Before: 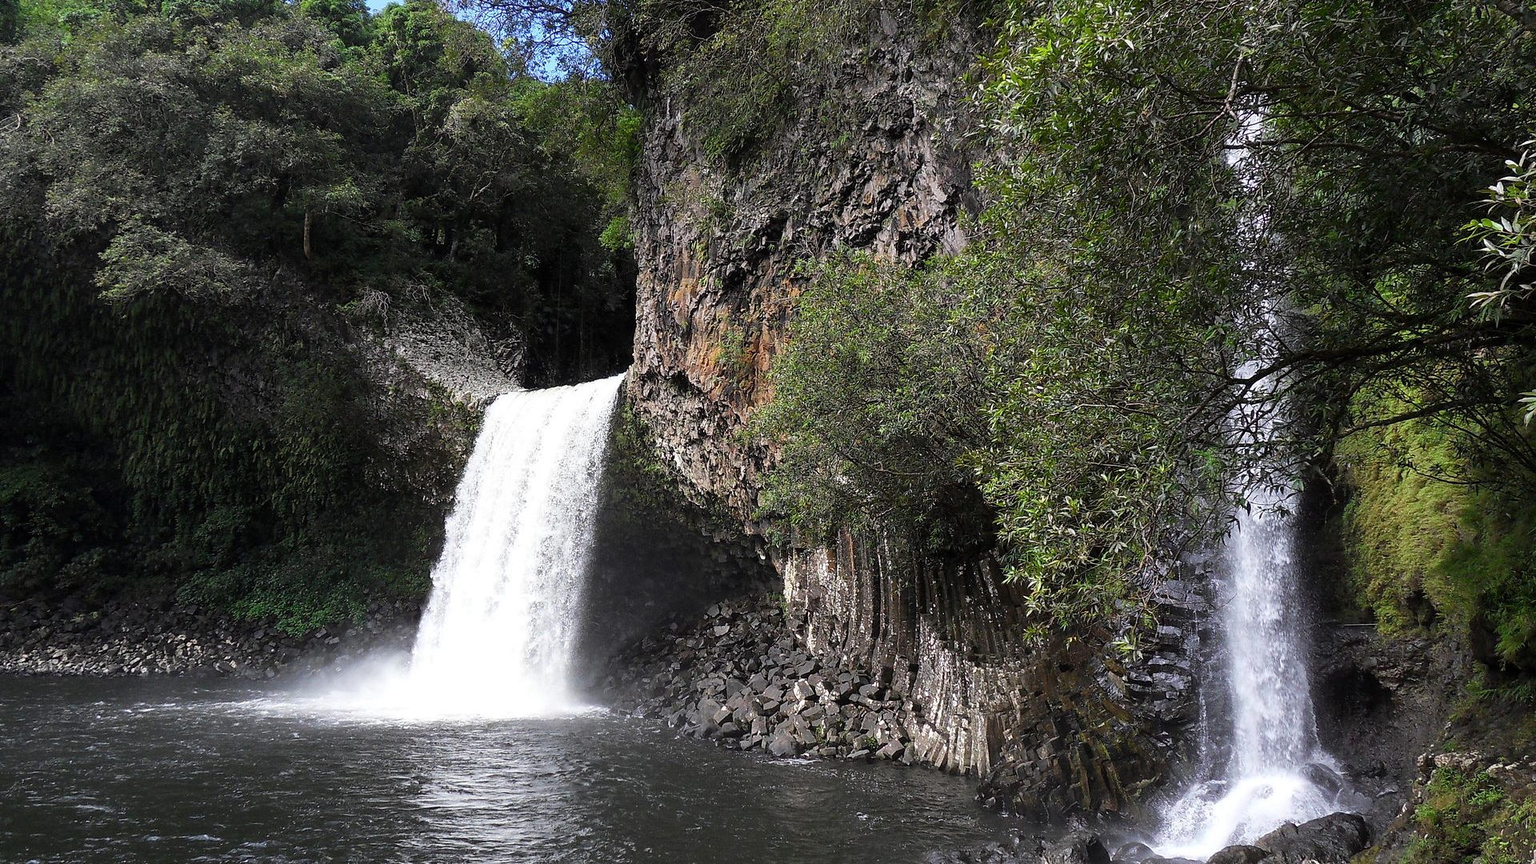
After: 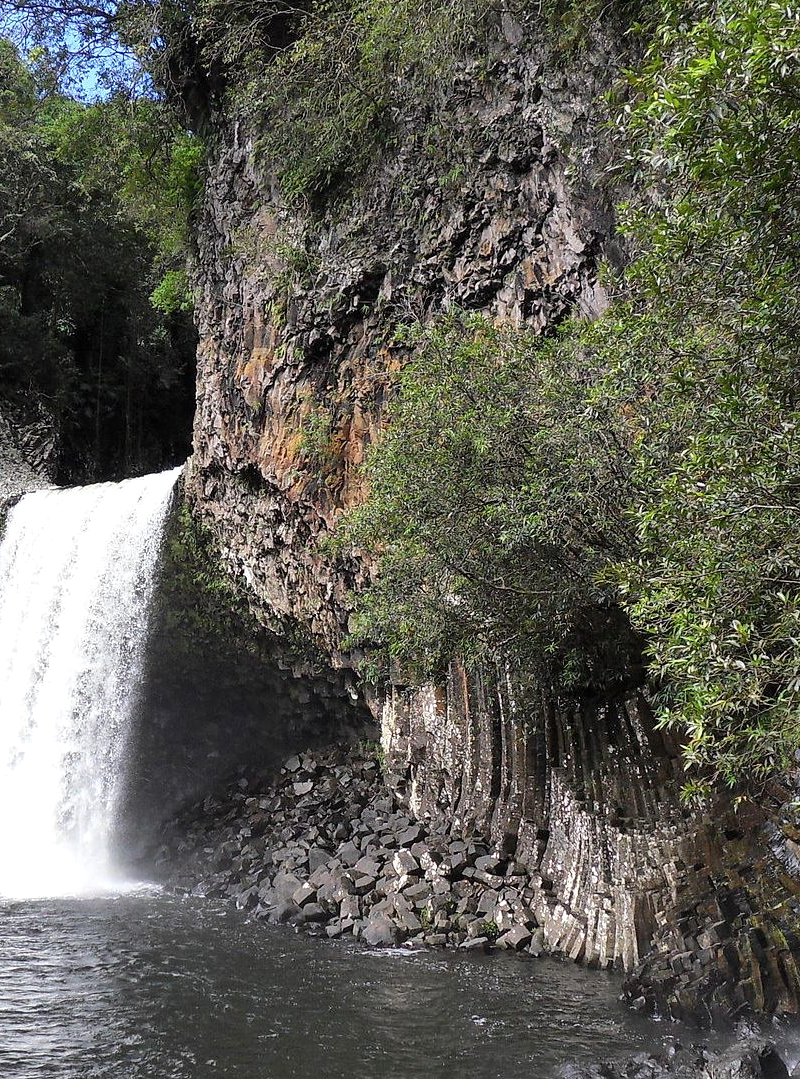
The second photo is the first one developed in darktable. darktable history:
shadows and highlights: soften with gaussian
exposure: exposure 0.081 EV, compensate highlight preservation false
crop: left 31.229%, right 27.105%
